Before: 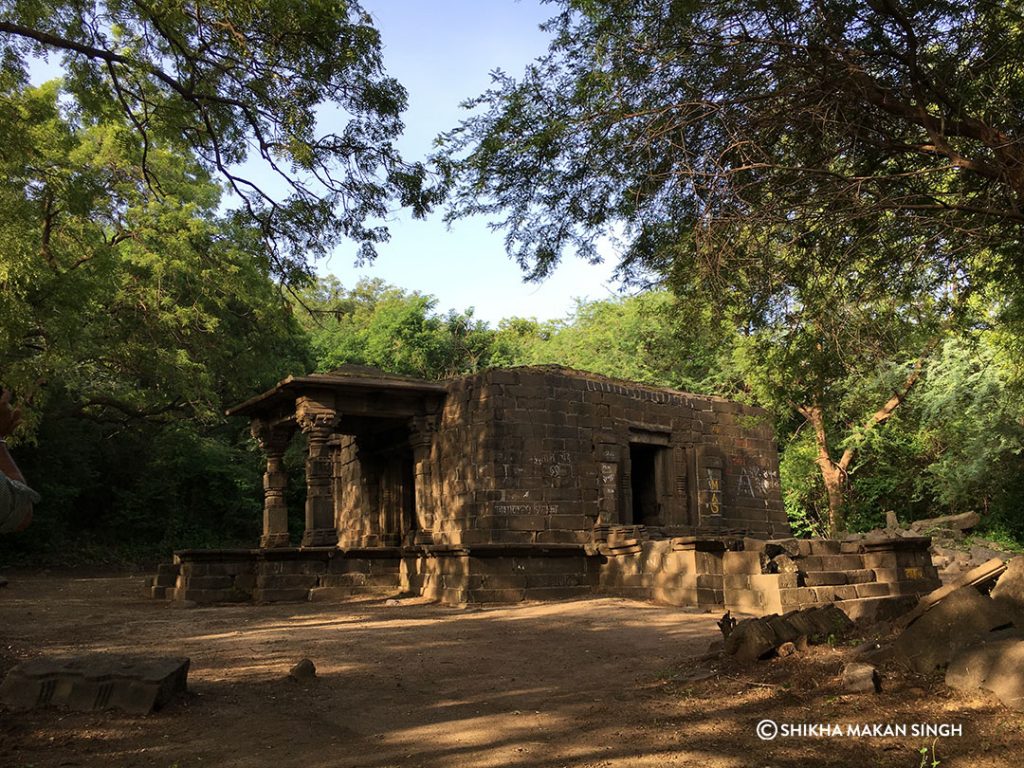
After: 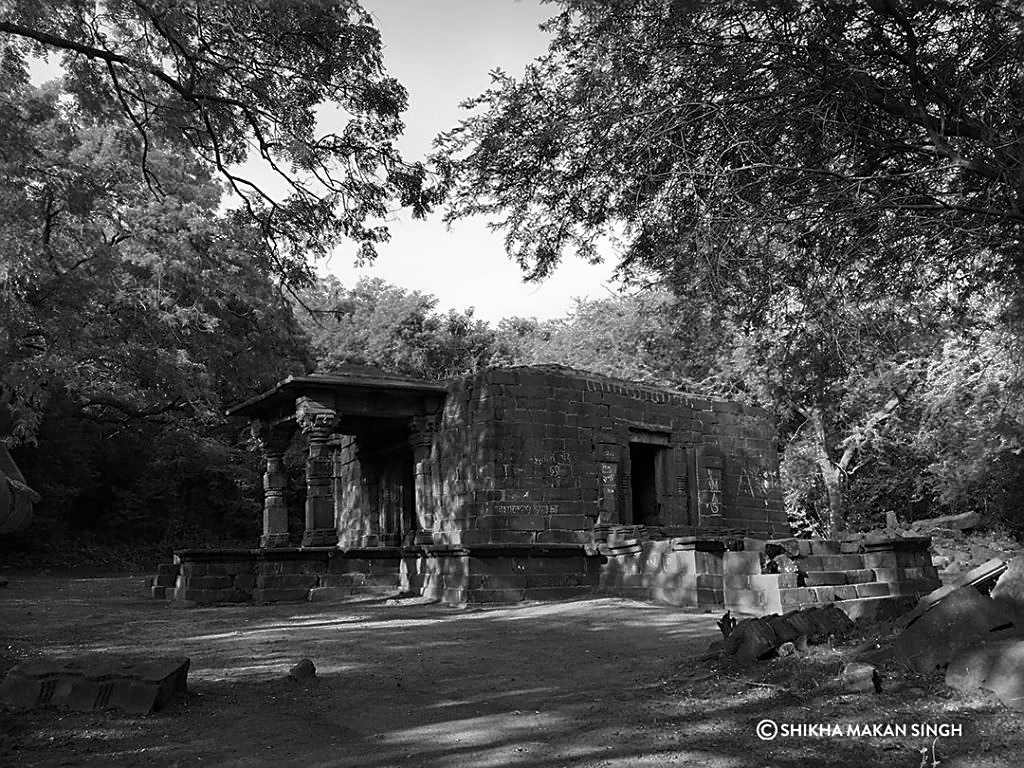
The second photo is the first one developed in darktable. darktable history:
sharpen: on, module defaults
monochrome: a 0, b 0, size 0.5, highlights 0.57
